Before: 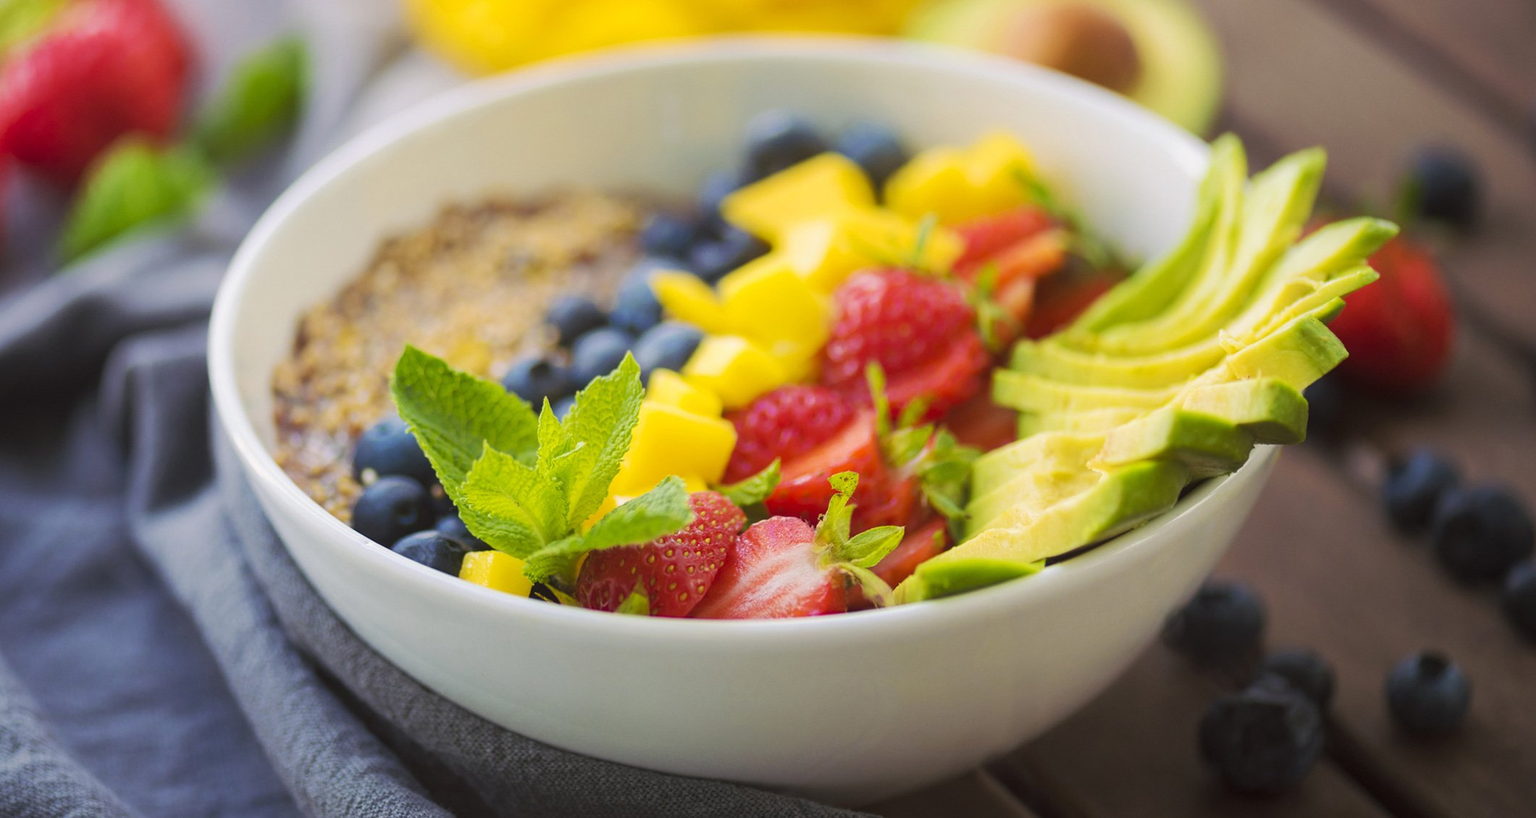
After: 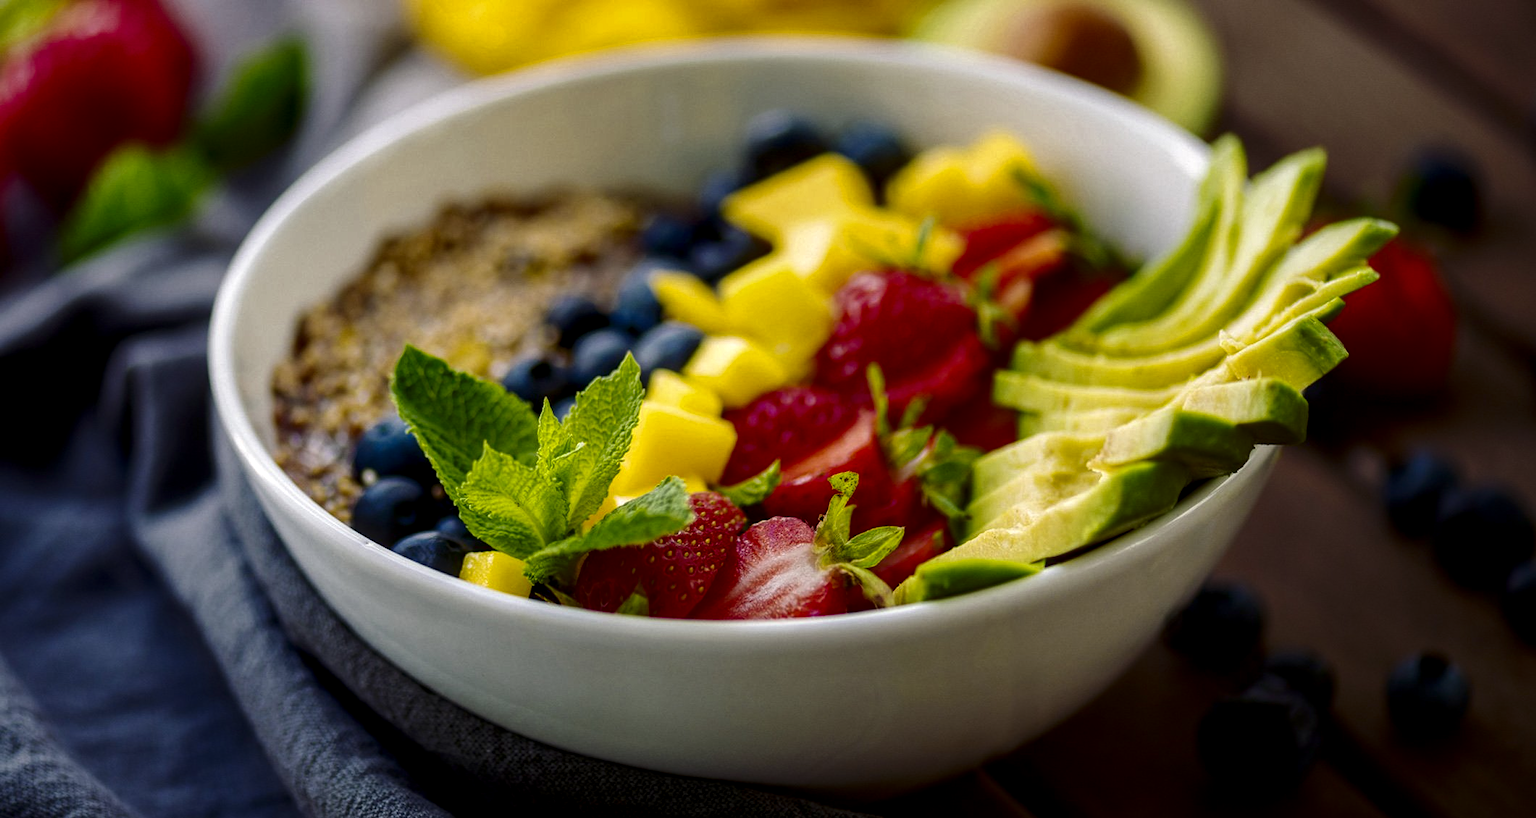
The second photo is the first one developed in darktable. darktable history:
local contrast: highlights 58%, detail 145%
contrast brightness saturation: brightness -0.513
